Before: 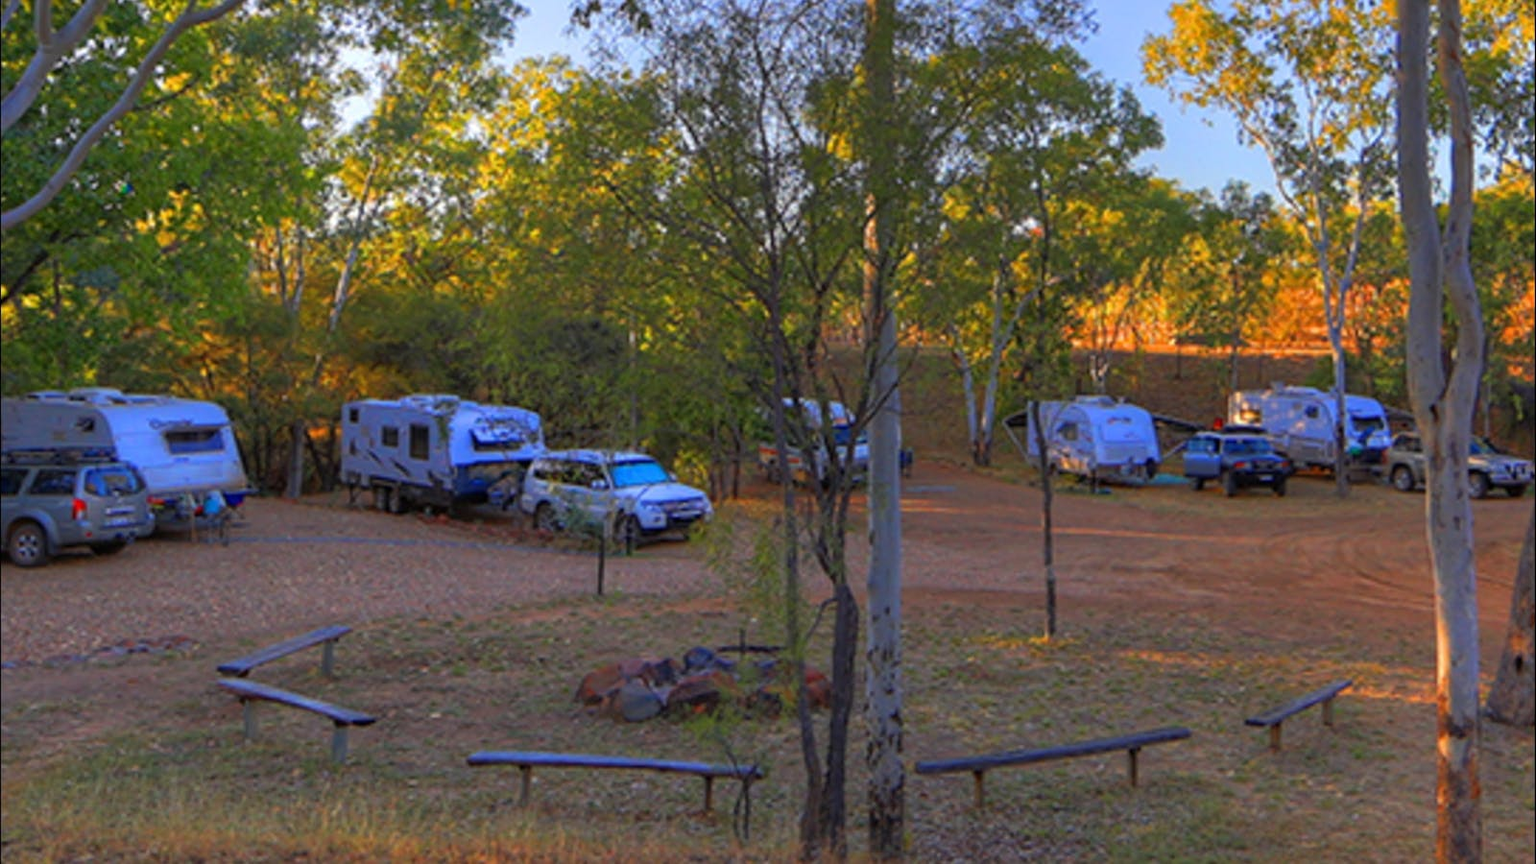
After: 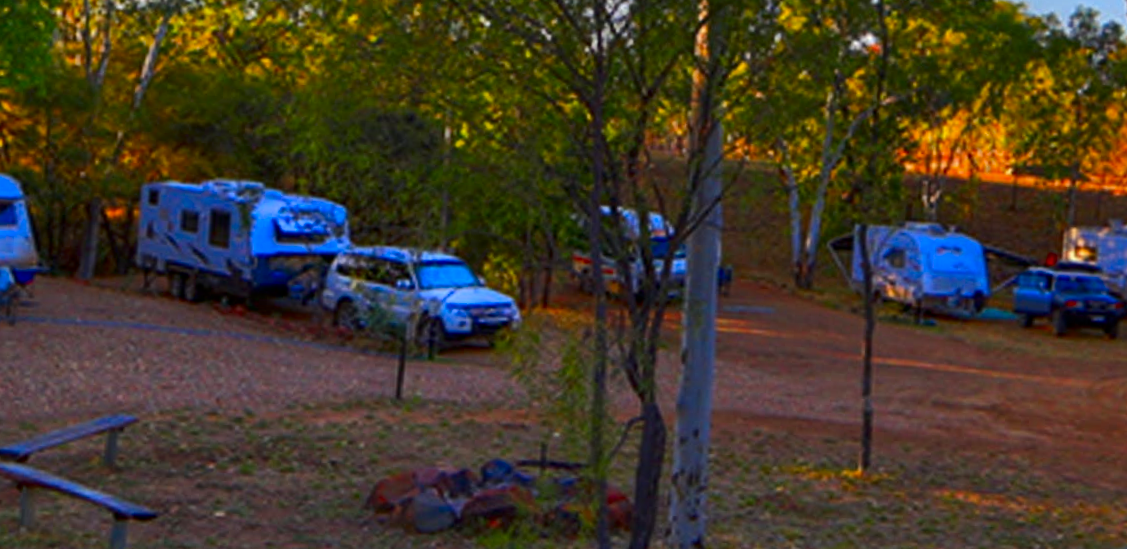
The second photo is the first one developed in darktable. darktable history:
contrast brightness saturation: brightness -0.249, saturation 0.195
crop and rotate: angle -3.42°, left 9.759%, top 20.64%, right 12.386%, bottom 11.885%
shadows and highlights: shadows 40.1, highlights -53.91, low approximation 0.01, soften with gaussian
